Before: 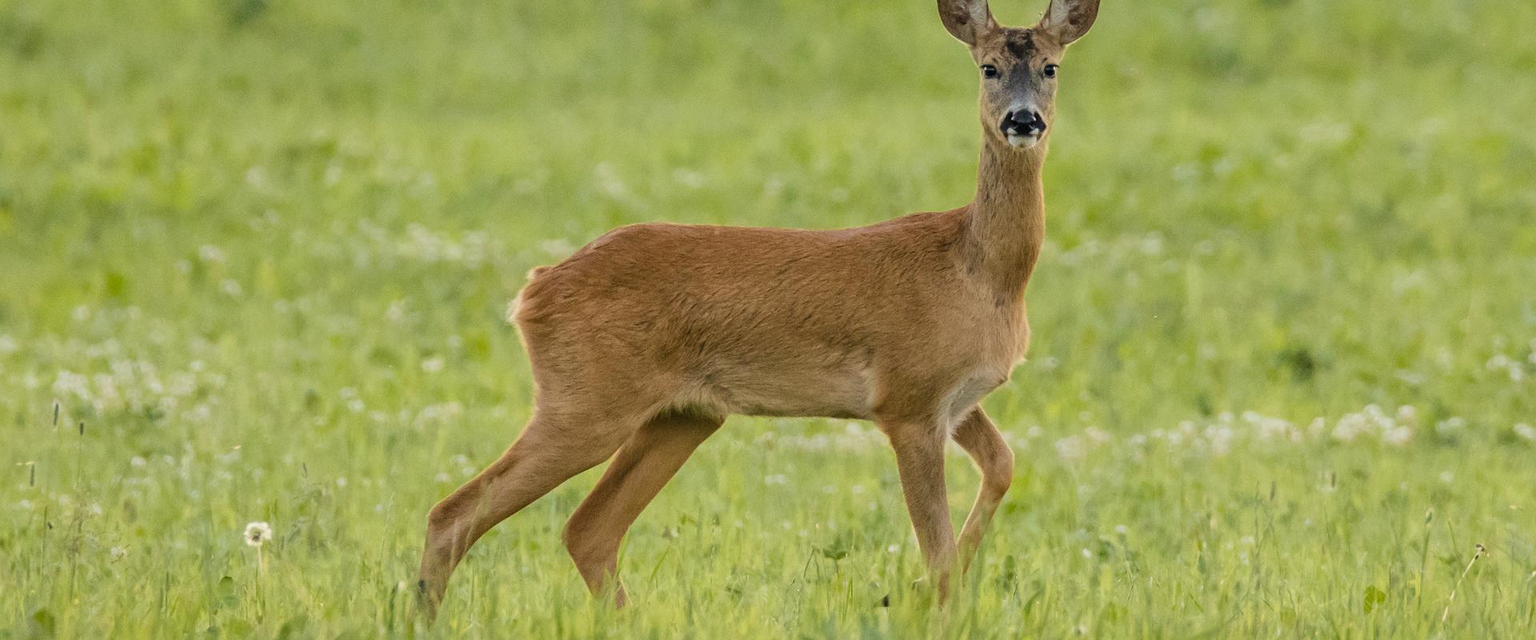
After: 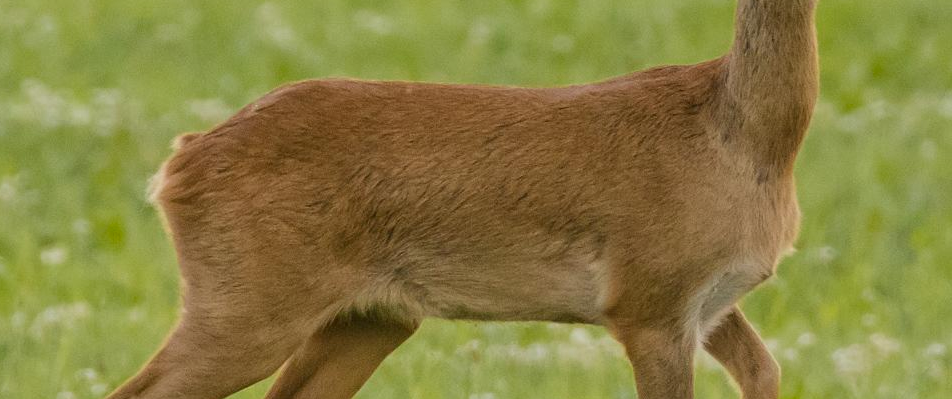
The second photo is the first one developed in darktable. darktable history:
crop: left 25.395%, top 25.01%, right 25.018%, bottom 25.063%
color zones: curves: ch0 [(0, 0.444) (0.143, 0.442) (0.286, 0.441) (0.429, 0.441) (0.571, 0.441) (0.714, 0.441) (0.857, 0.442) (1, 0.444)]
